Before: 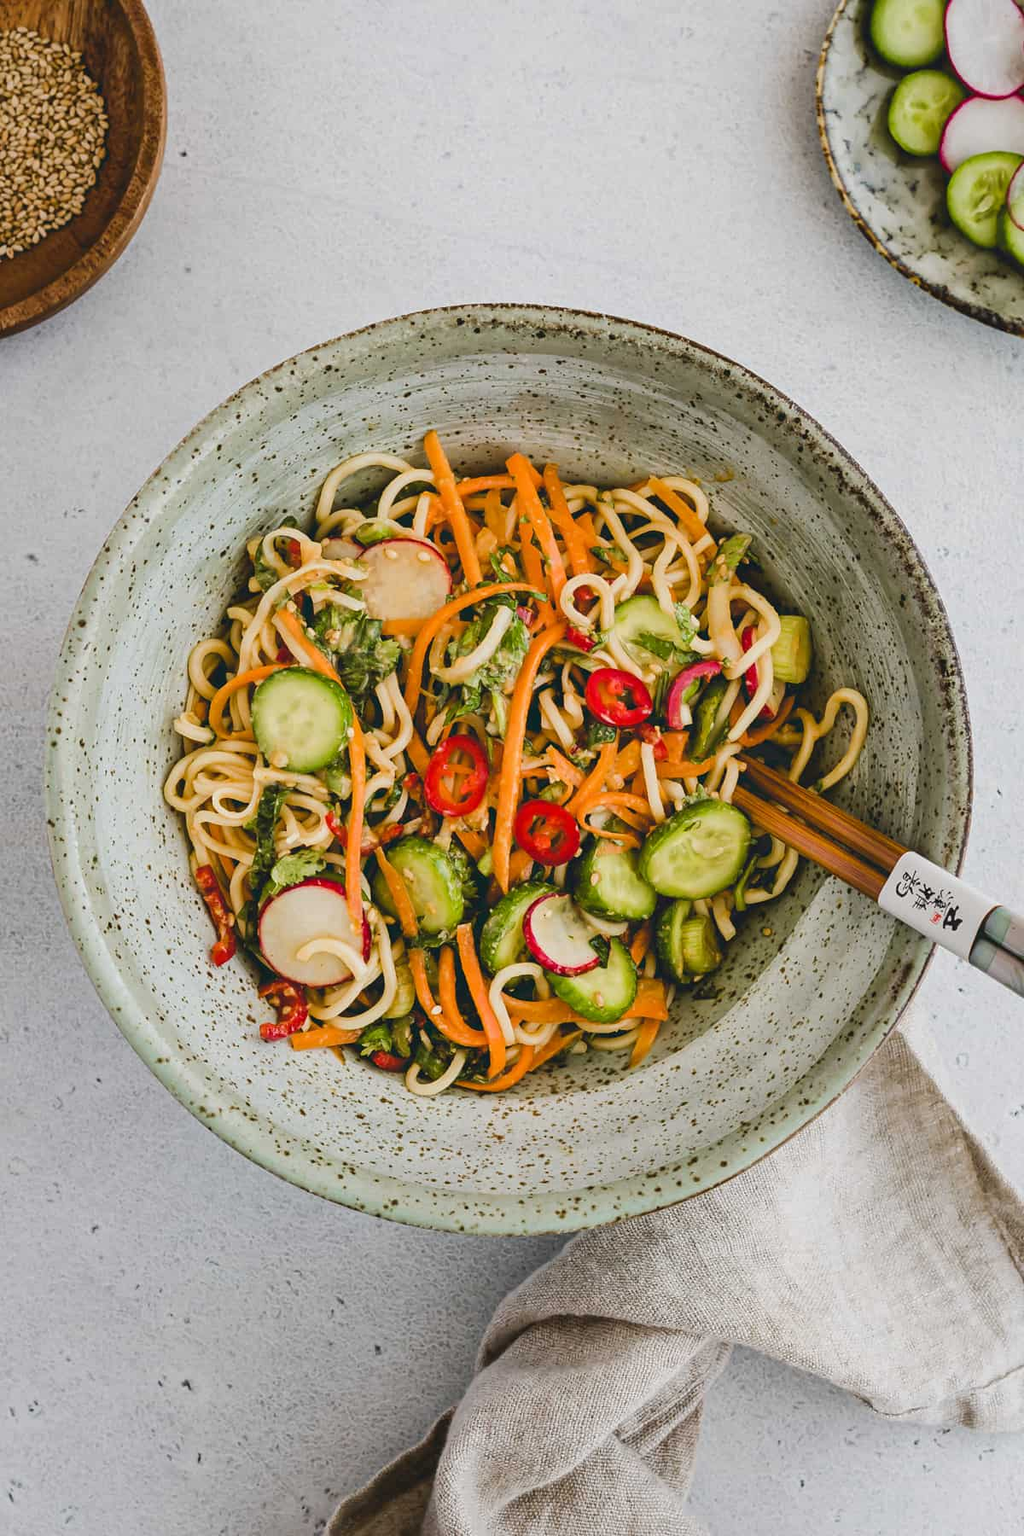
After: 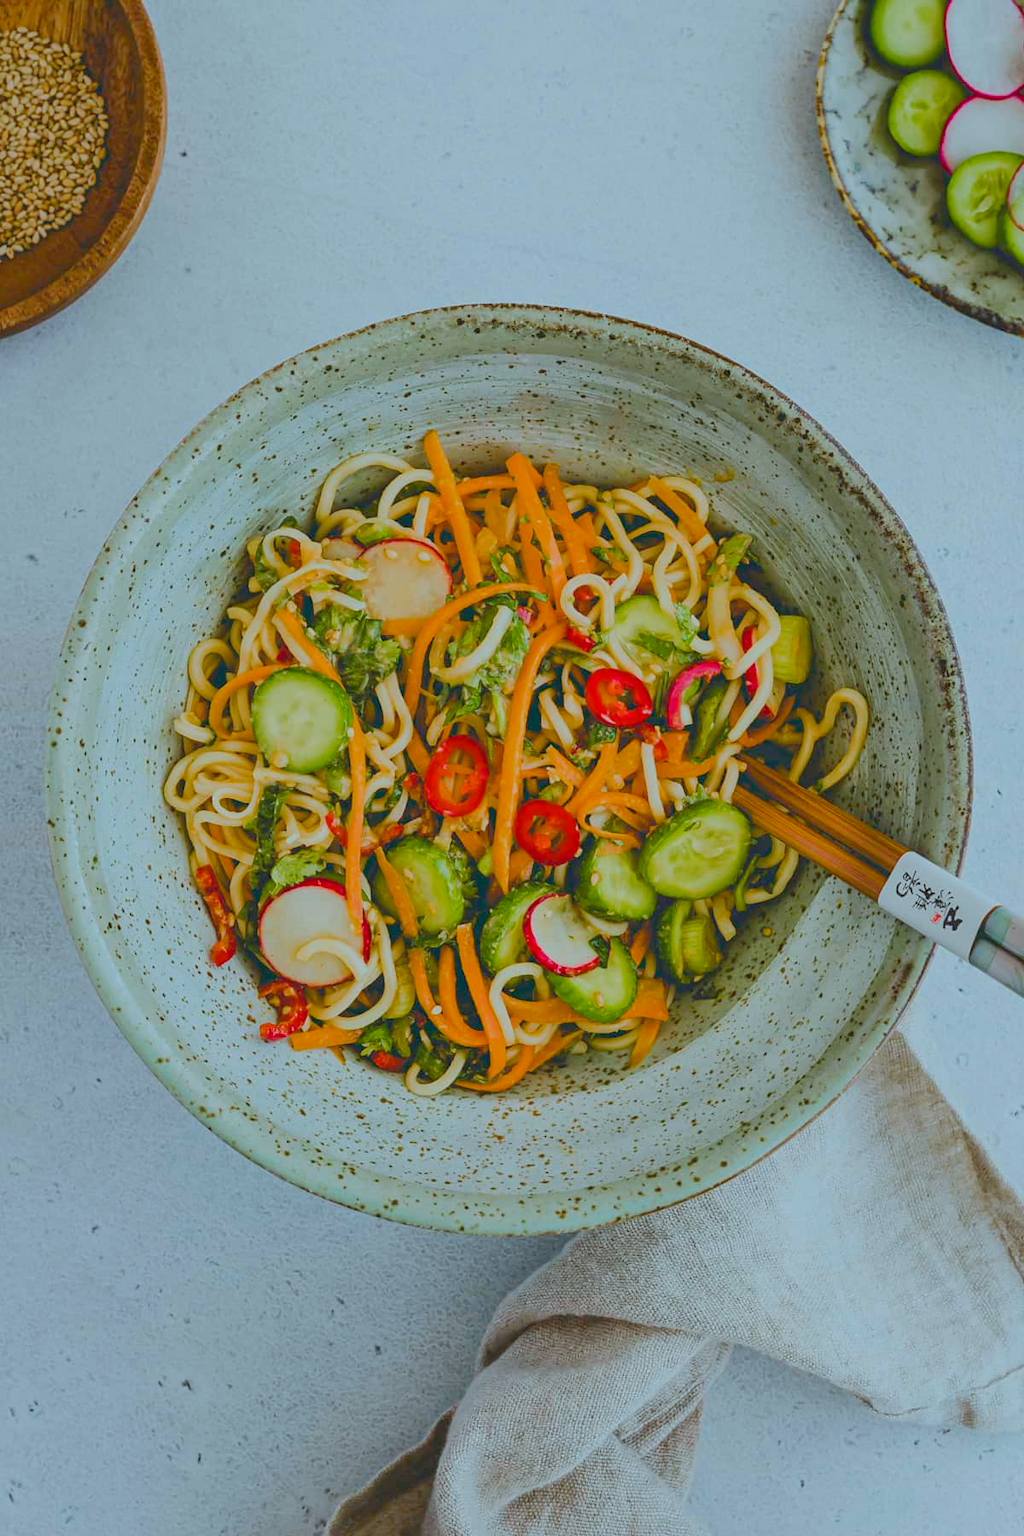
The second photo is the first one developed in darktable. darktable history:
color correction: highlights a* -11.81, highlights b* -14.85
color balance rgb: perceptual saturation grading › global saturation 29.739%, contrast -29.844%
